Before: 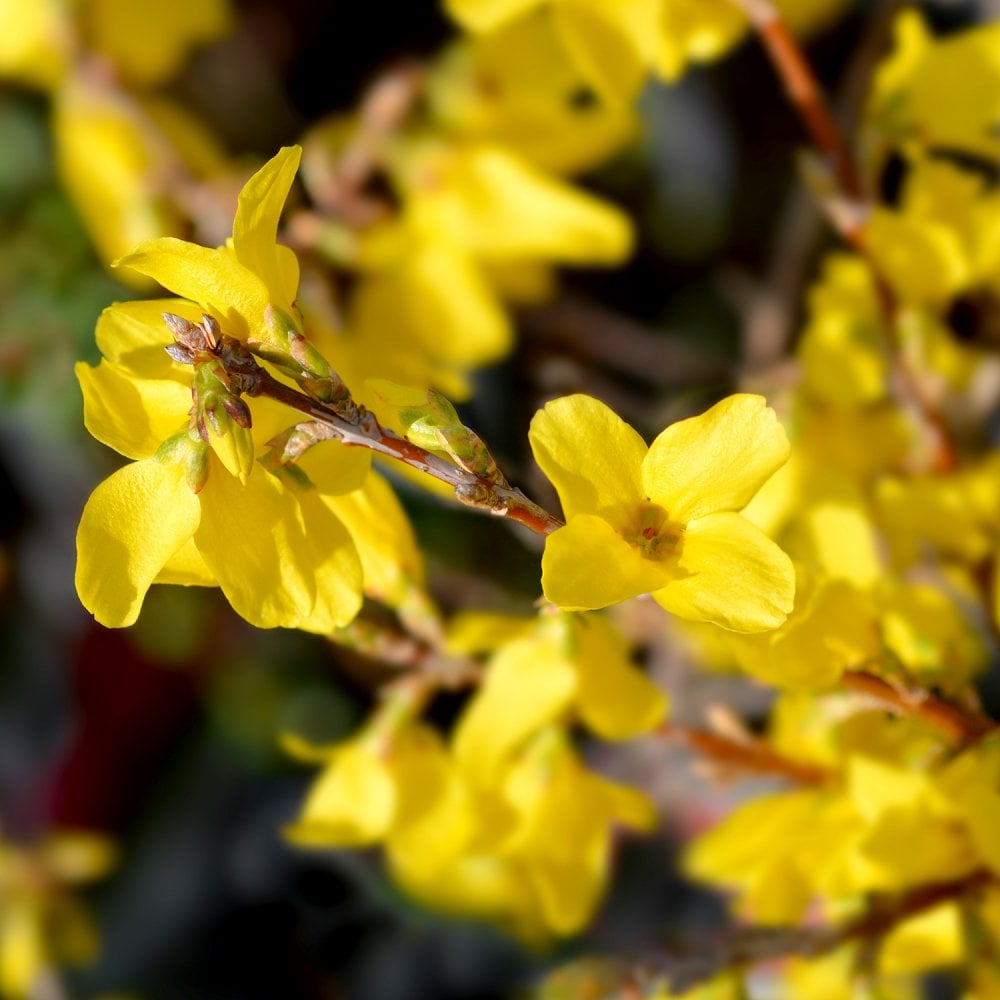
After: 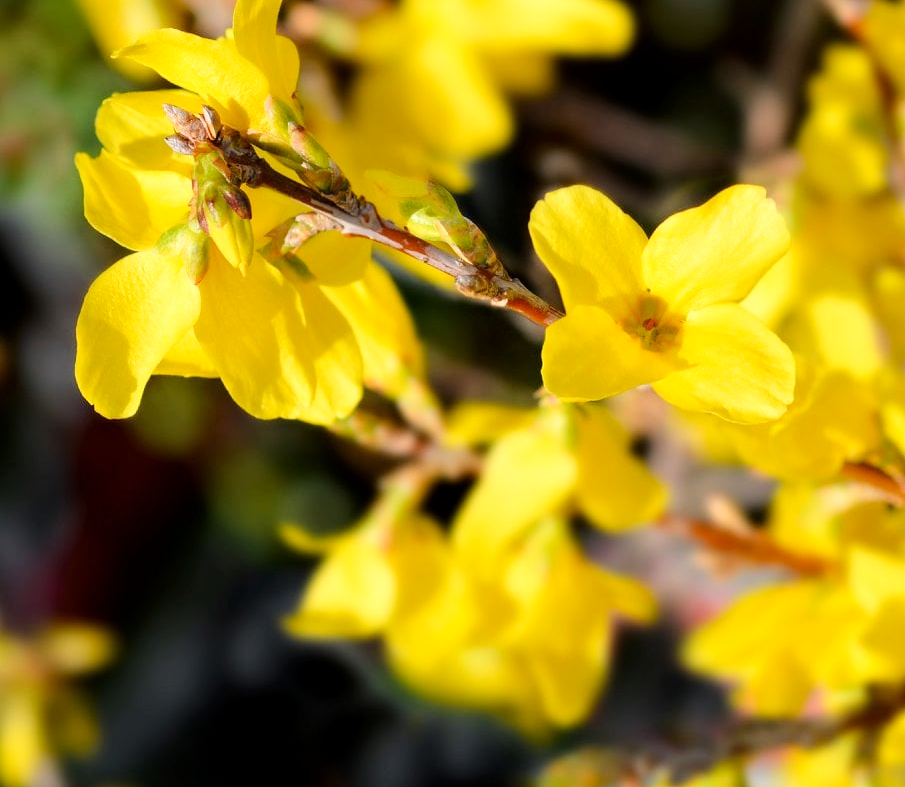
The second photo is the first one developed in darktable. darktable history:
crop: top 20.916%, right 9.437%, bottom 0.316%
tone curve: curves: ch0 [(0, 0) (0.004, 0.001) (0.133, 0.112) (0.325, 0.362) (0.832, 0.893) (1, 1)], color space Lab, linked channels, preserve colors none
